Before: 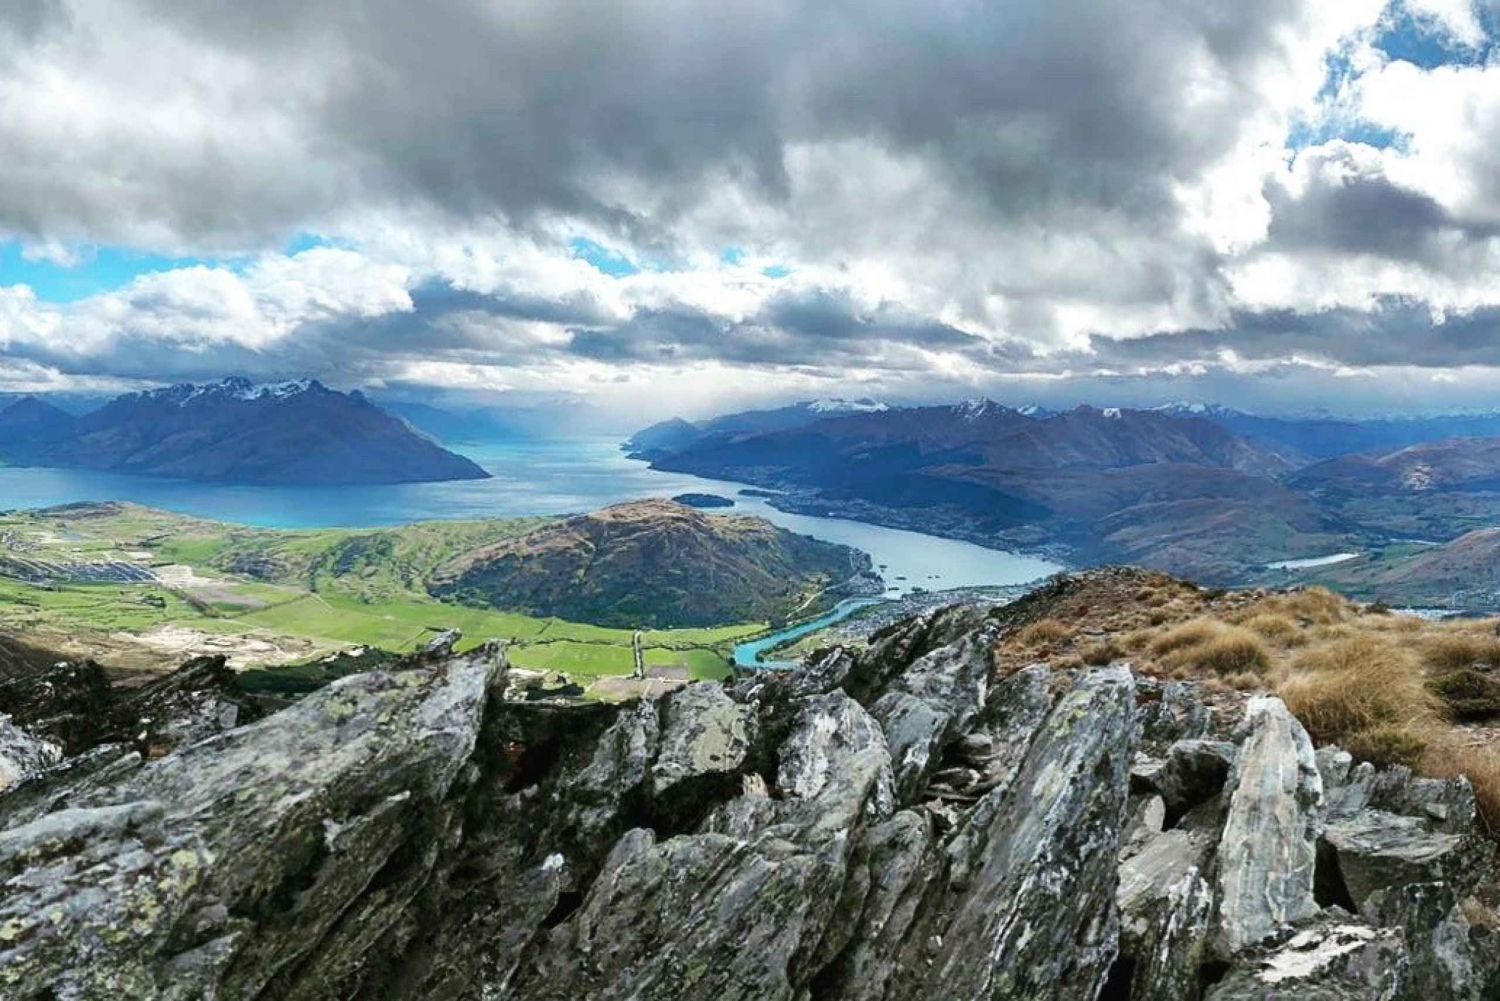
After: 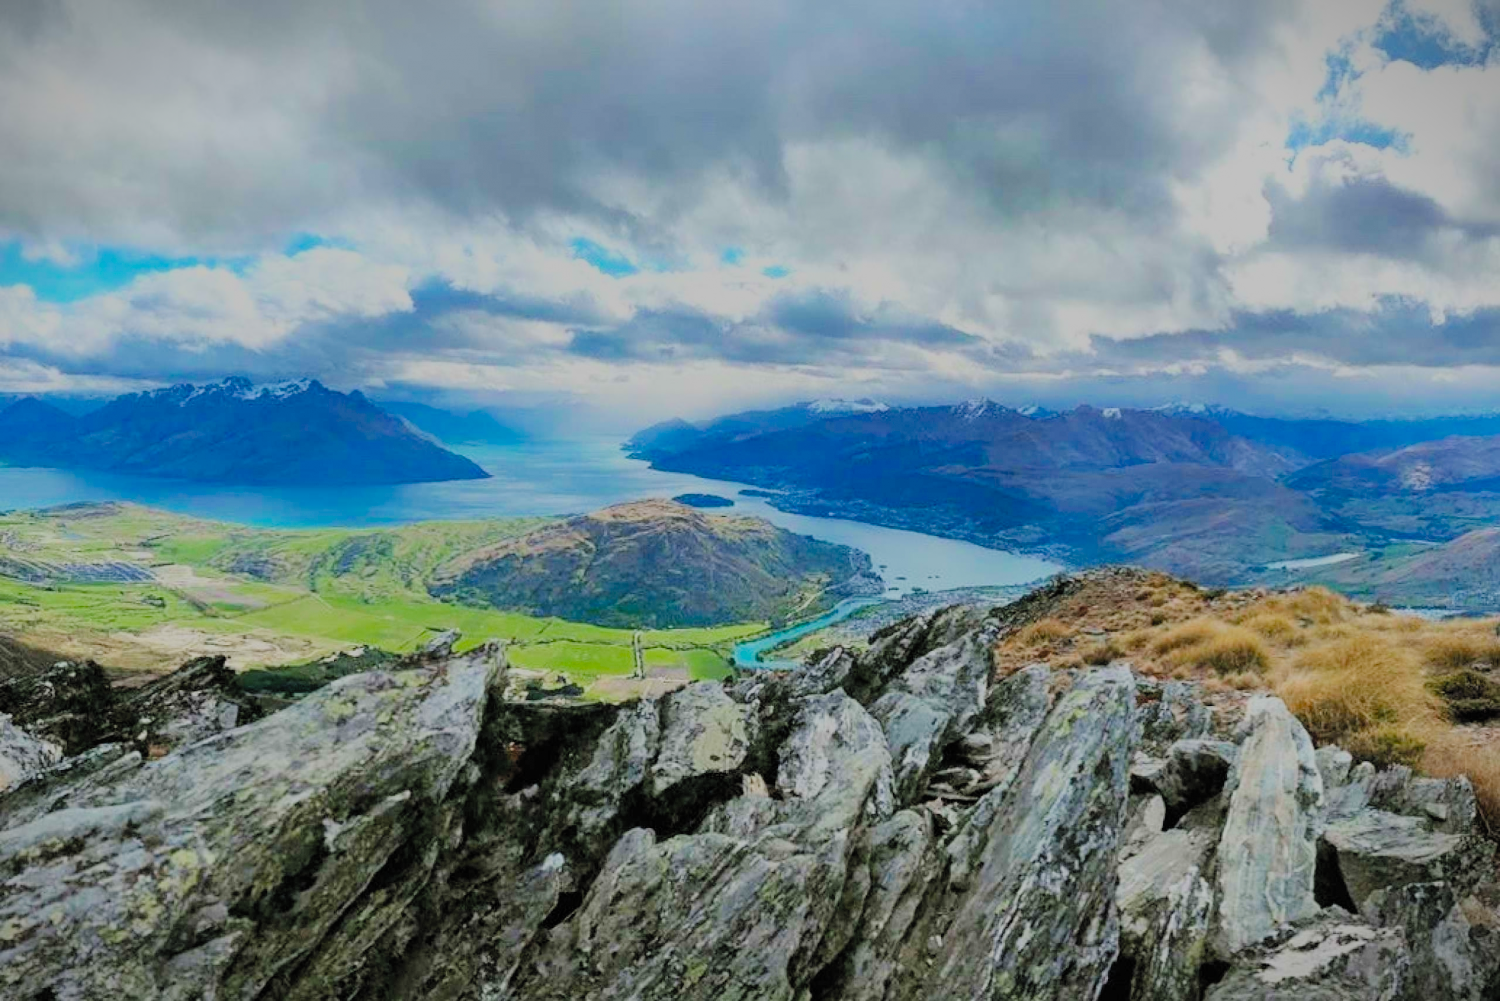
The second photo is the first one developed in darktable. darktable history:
contrast brightness saturation: contrast 0.073, brightness 0.079, saturation 0.183
vignetting: fall-off start 100.05%, width/height ratio 1.326, unbound false
filmic rgb: black relative exposure -7.98 EV, white relative exposure 8.02 EV, hardness 2.52, latitude 10.55%, contrast 0.707, highlights saturation mix 9.21%, shadows ↔ highlights balance 1.81%, color science v4 (2020)
